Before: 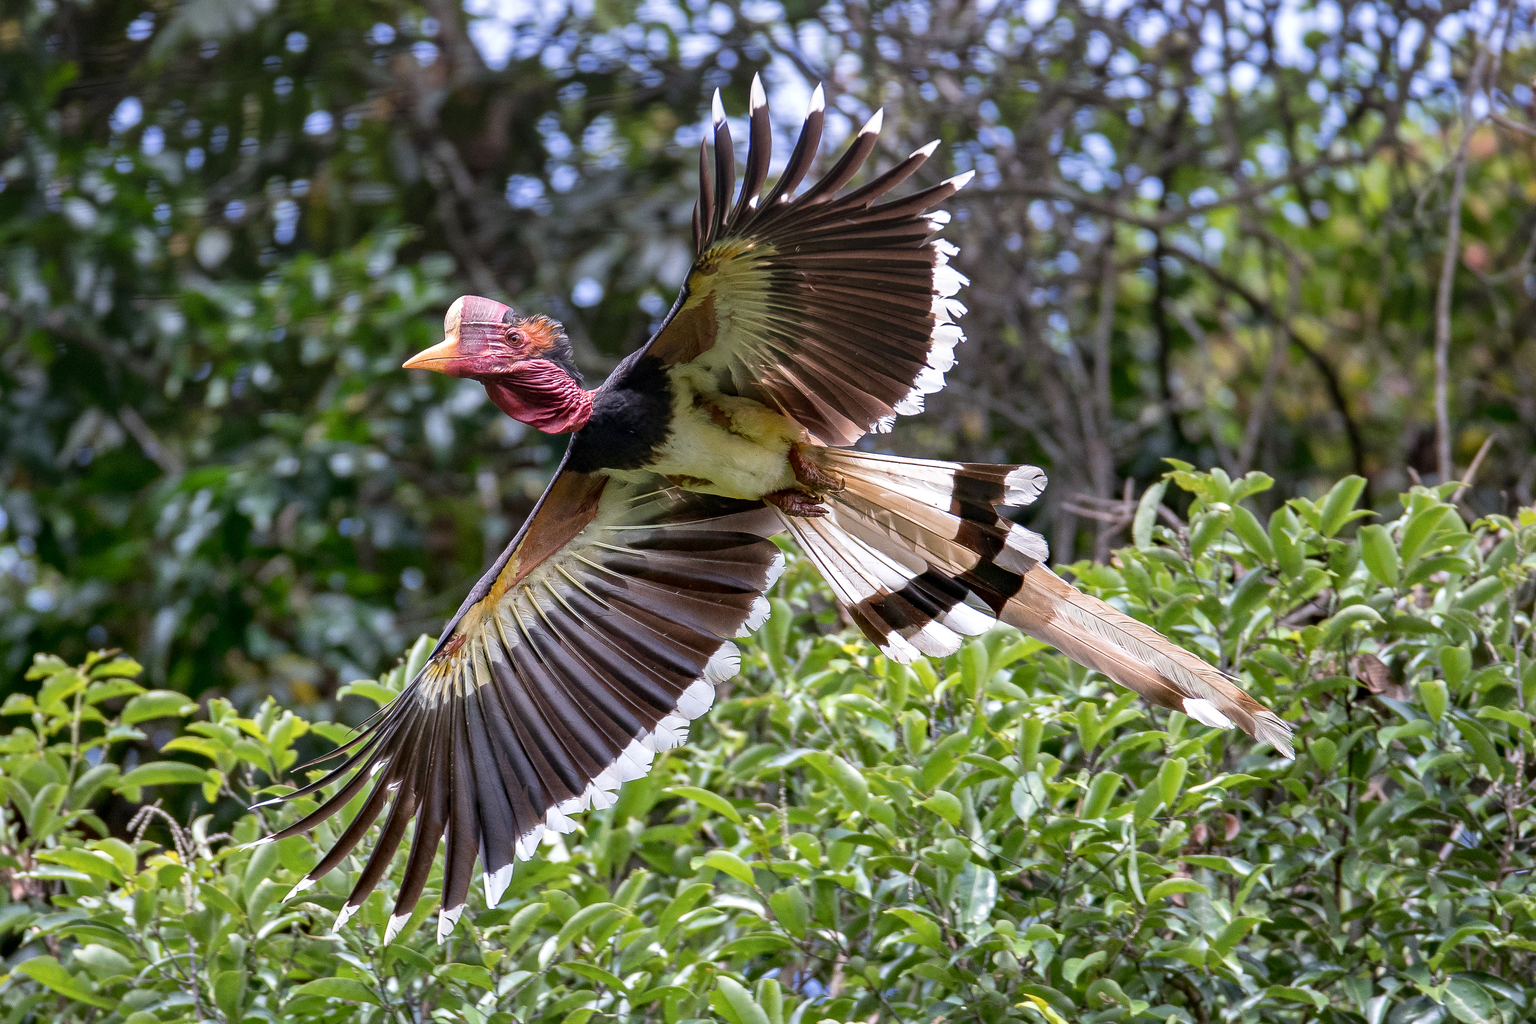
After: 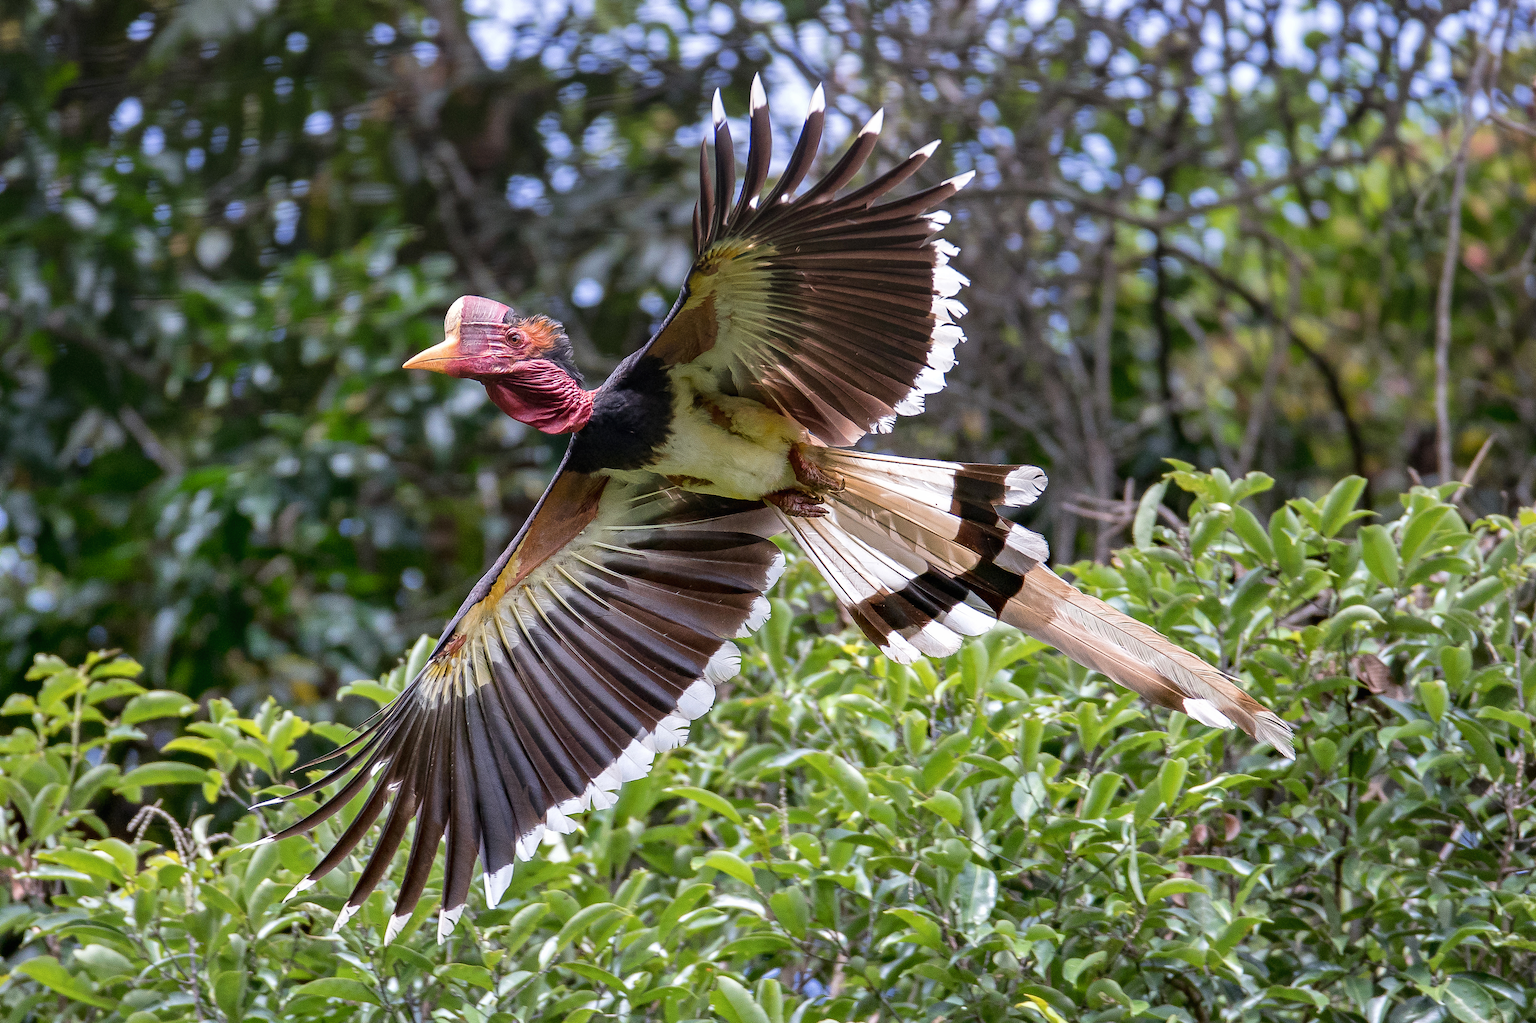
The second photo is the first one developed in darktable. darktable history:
tone equalizer: edges refinement/feathering 500, mask exposure compensation -1.57 EV, preserve details no
local contrast: mode bilateral grid, contrast 99, coarseness 99, detail 93%, midtone range 0.2
